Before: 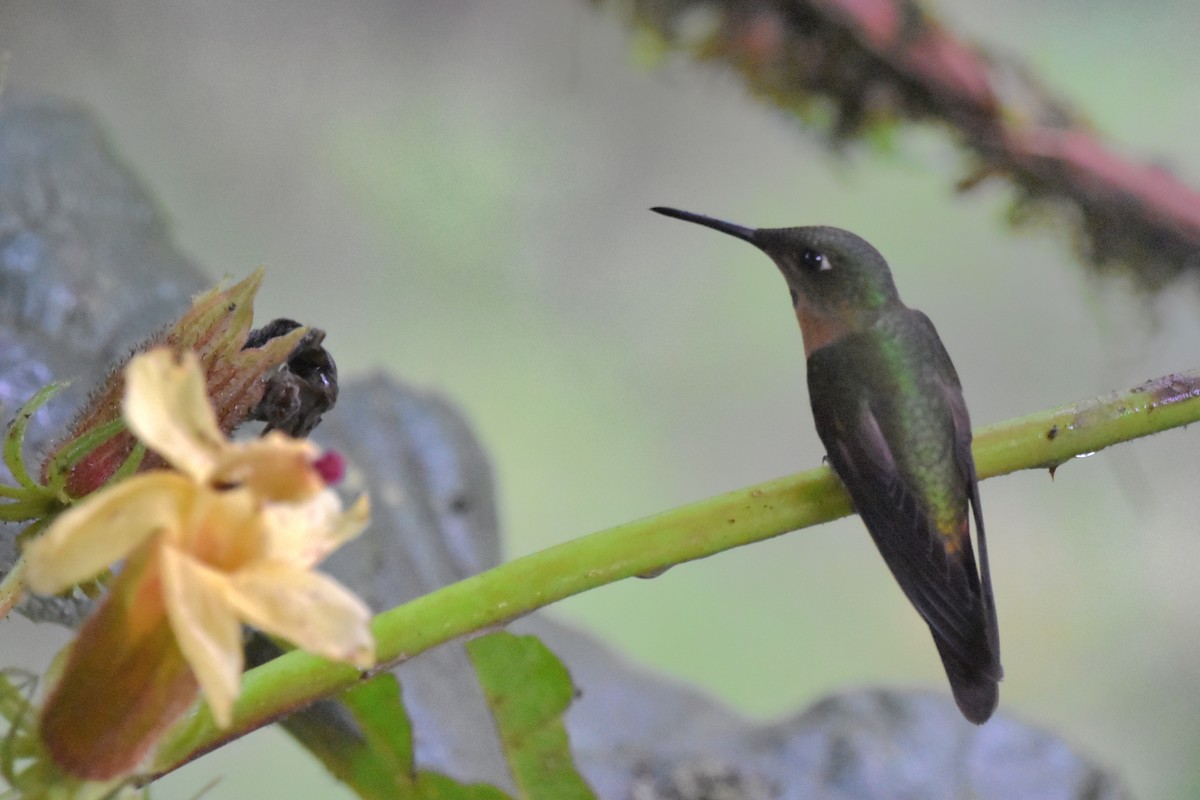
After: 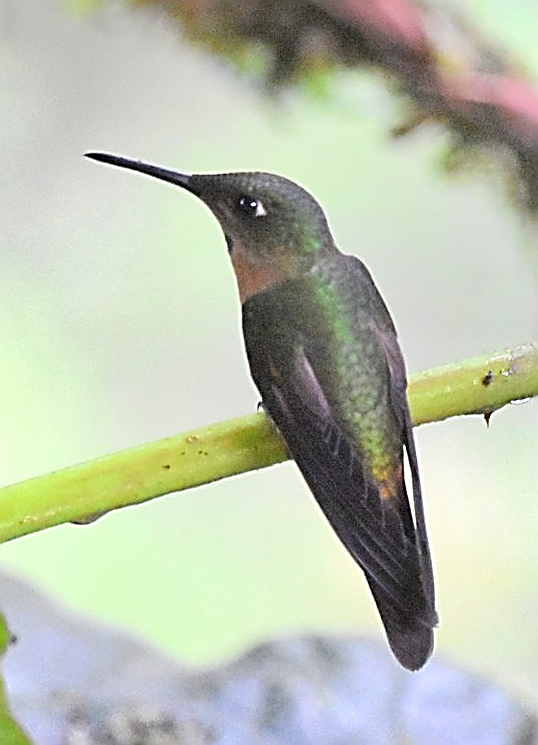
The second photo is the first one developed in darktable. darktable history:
exposure: exposure 0.95 EV, compensate highlight preservation false
crop: left 47.161%, top 6.777%, right 7.987%
sharpen: amount 1.848
